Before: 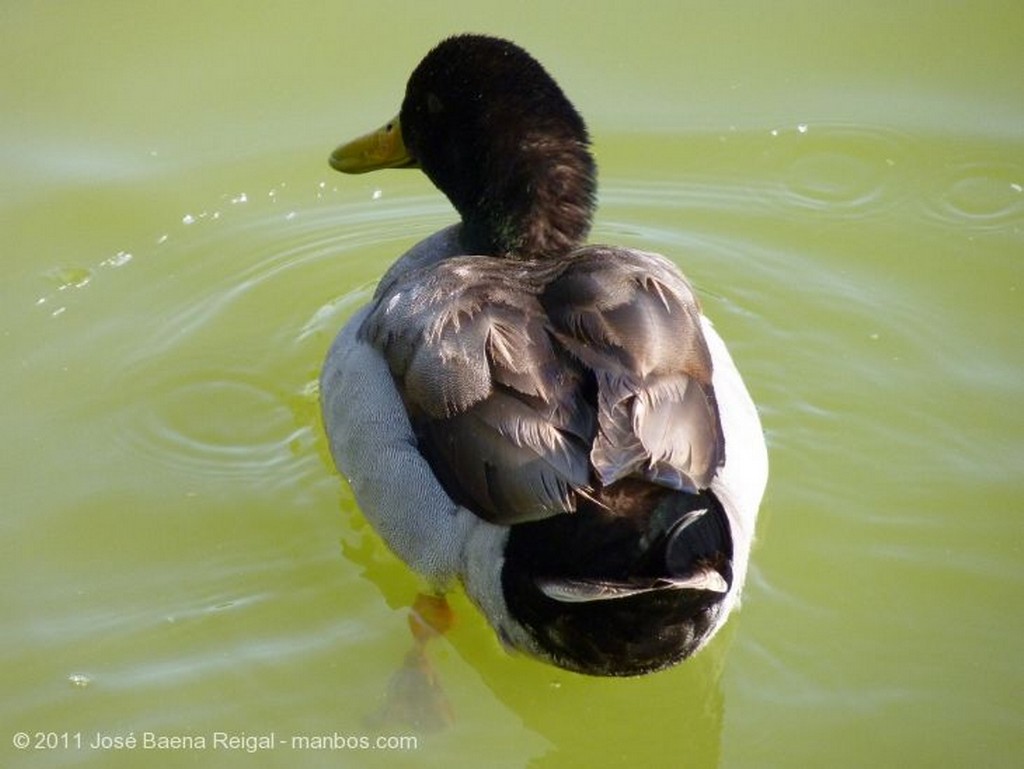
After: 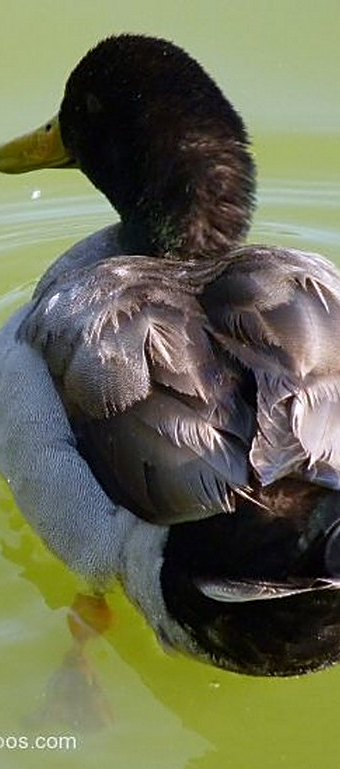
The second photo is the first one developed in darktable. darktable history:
crop: left 33.36%, right 33.36%
white balance: red 0.984, blue 1.059
sharpen: on, module defaults
